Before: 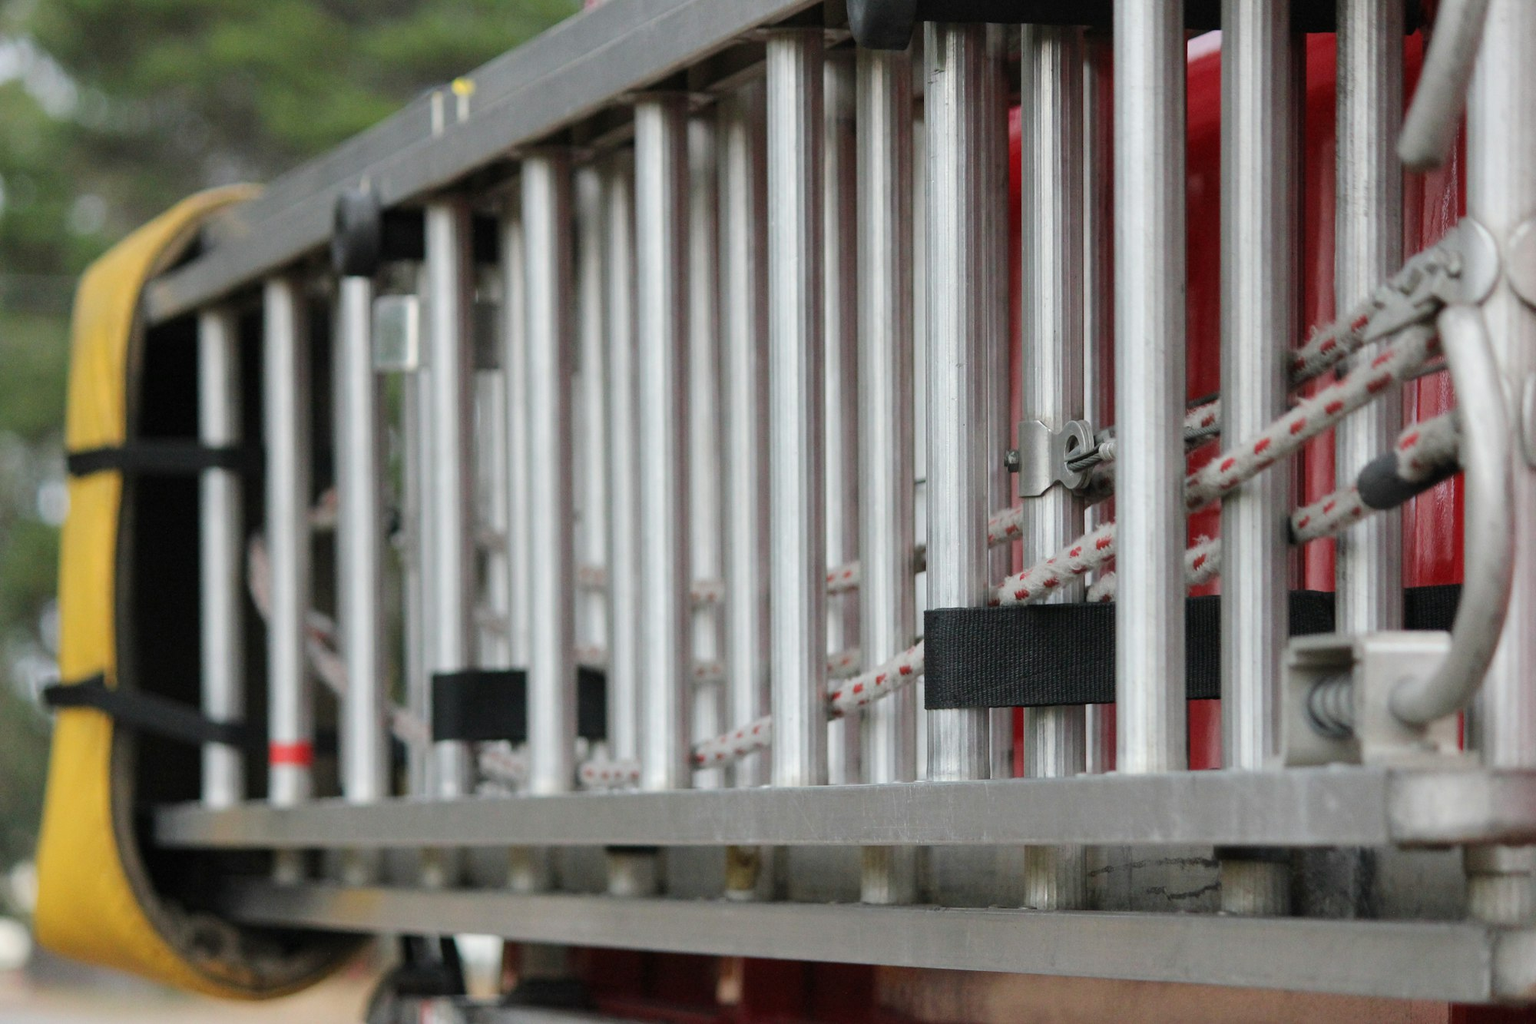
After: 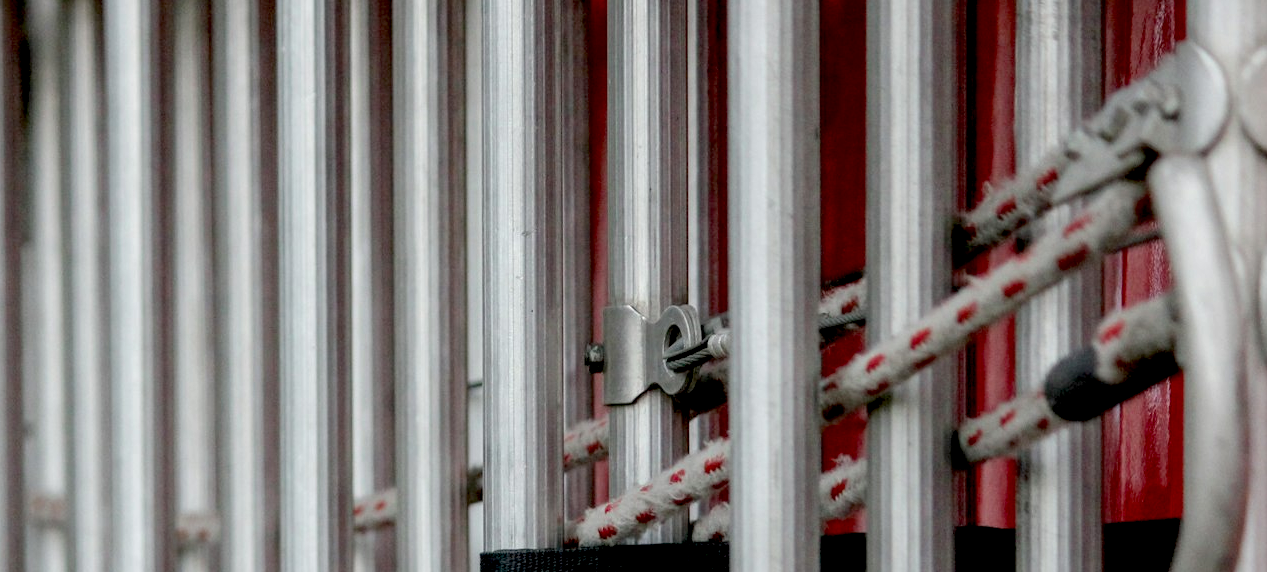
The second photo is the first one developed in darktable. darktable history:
crop: left 36.17%, top 18.202%, right 0.431%, bottom 38.819%
local contrast: on, module defaults
exposure: black level correction 0.029, exposure -0.074 EV, compensate highlight preservation false
